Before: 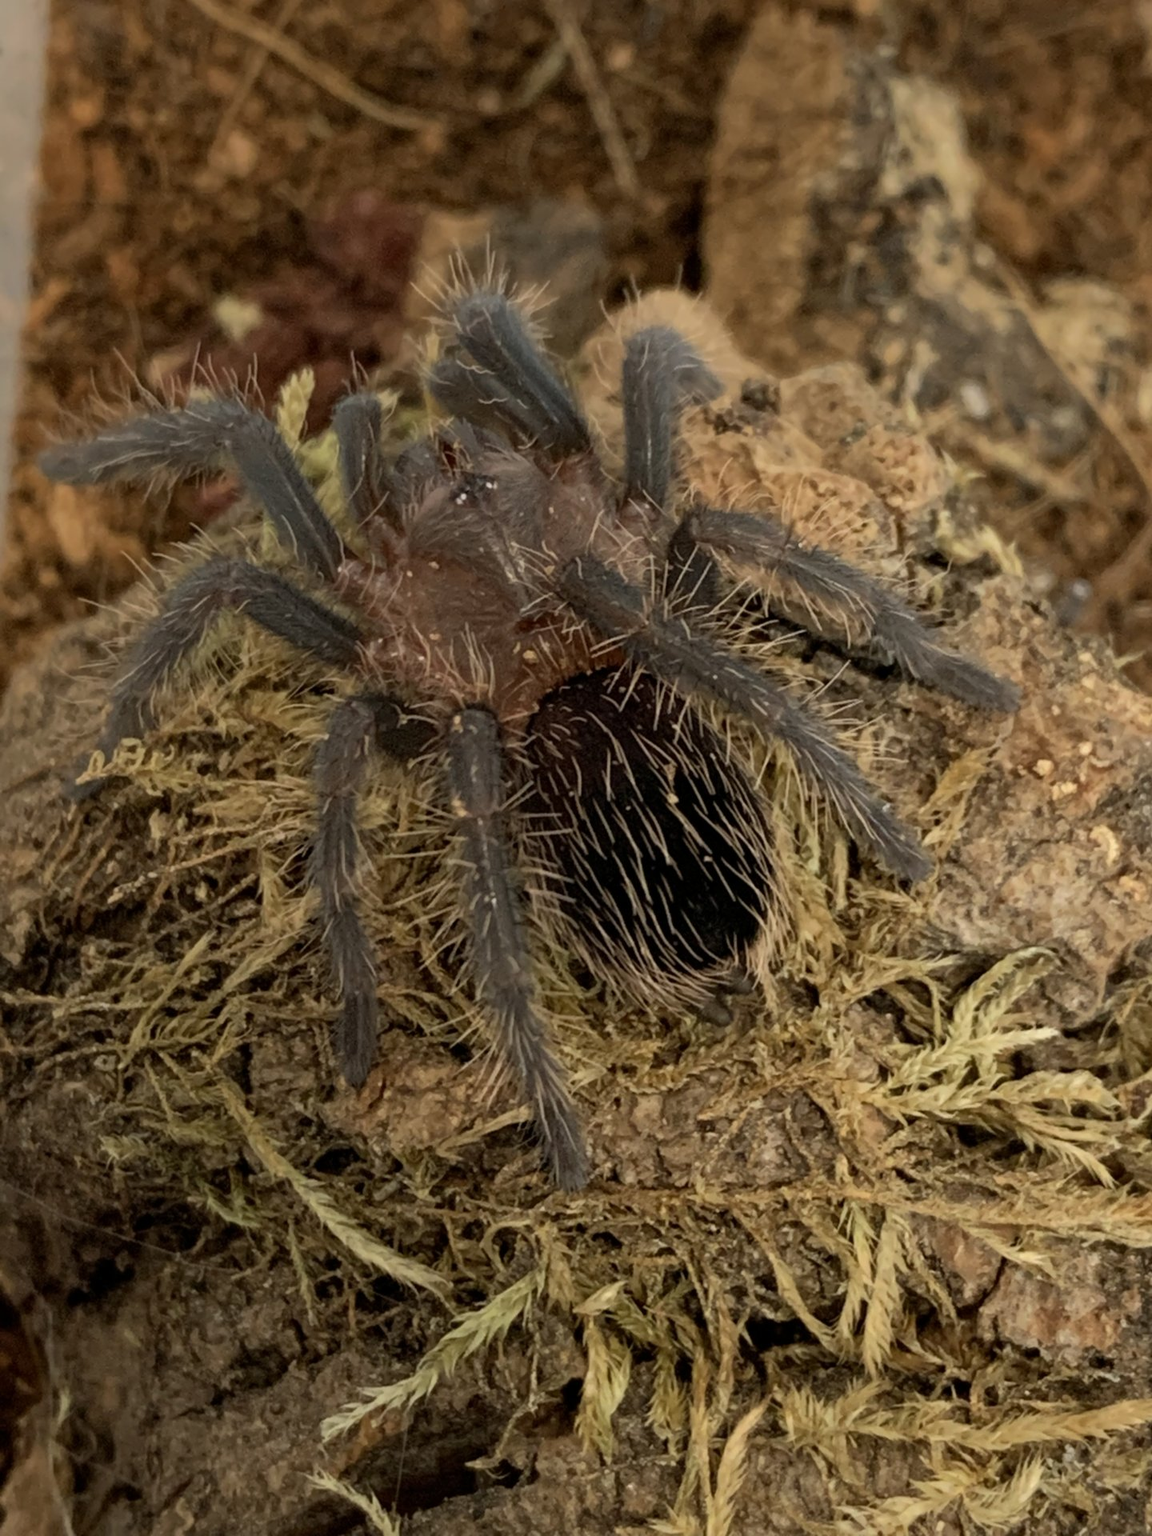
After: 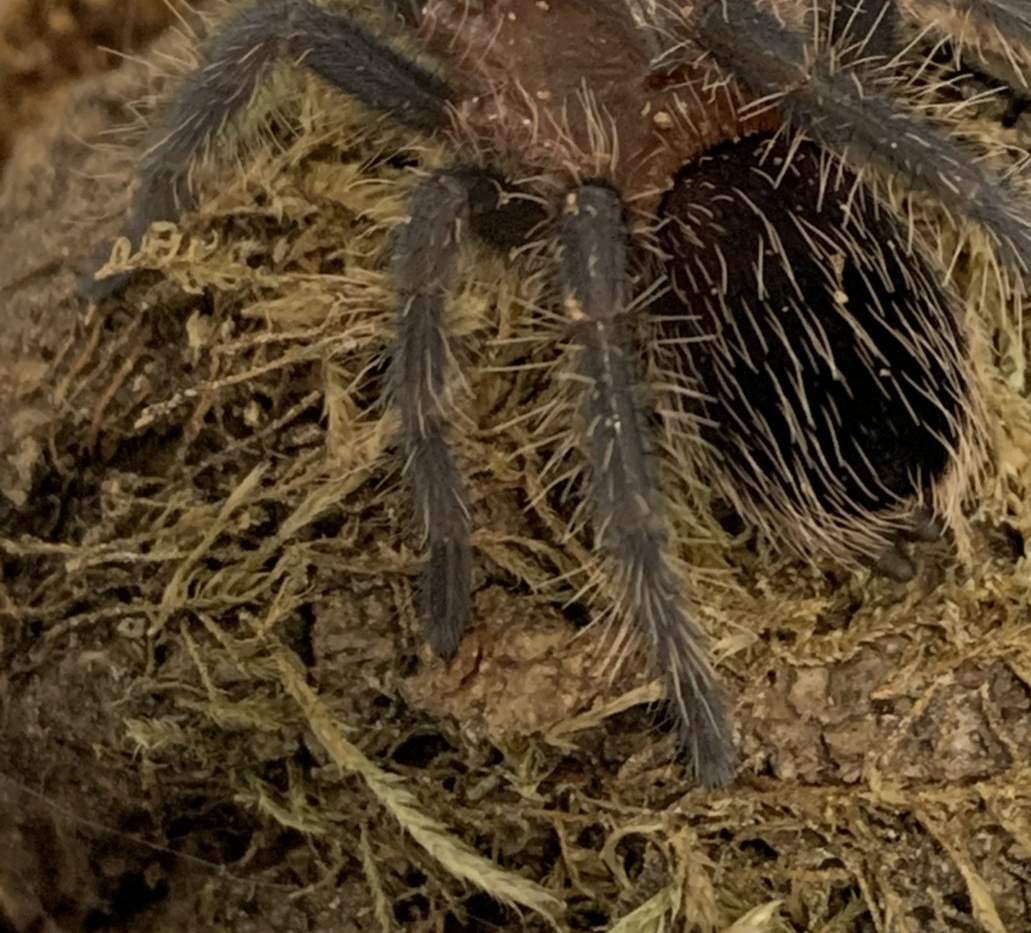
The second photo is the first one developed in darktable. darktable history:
crop: top 36.531%, right 28.351%, bottom 14.841%
